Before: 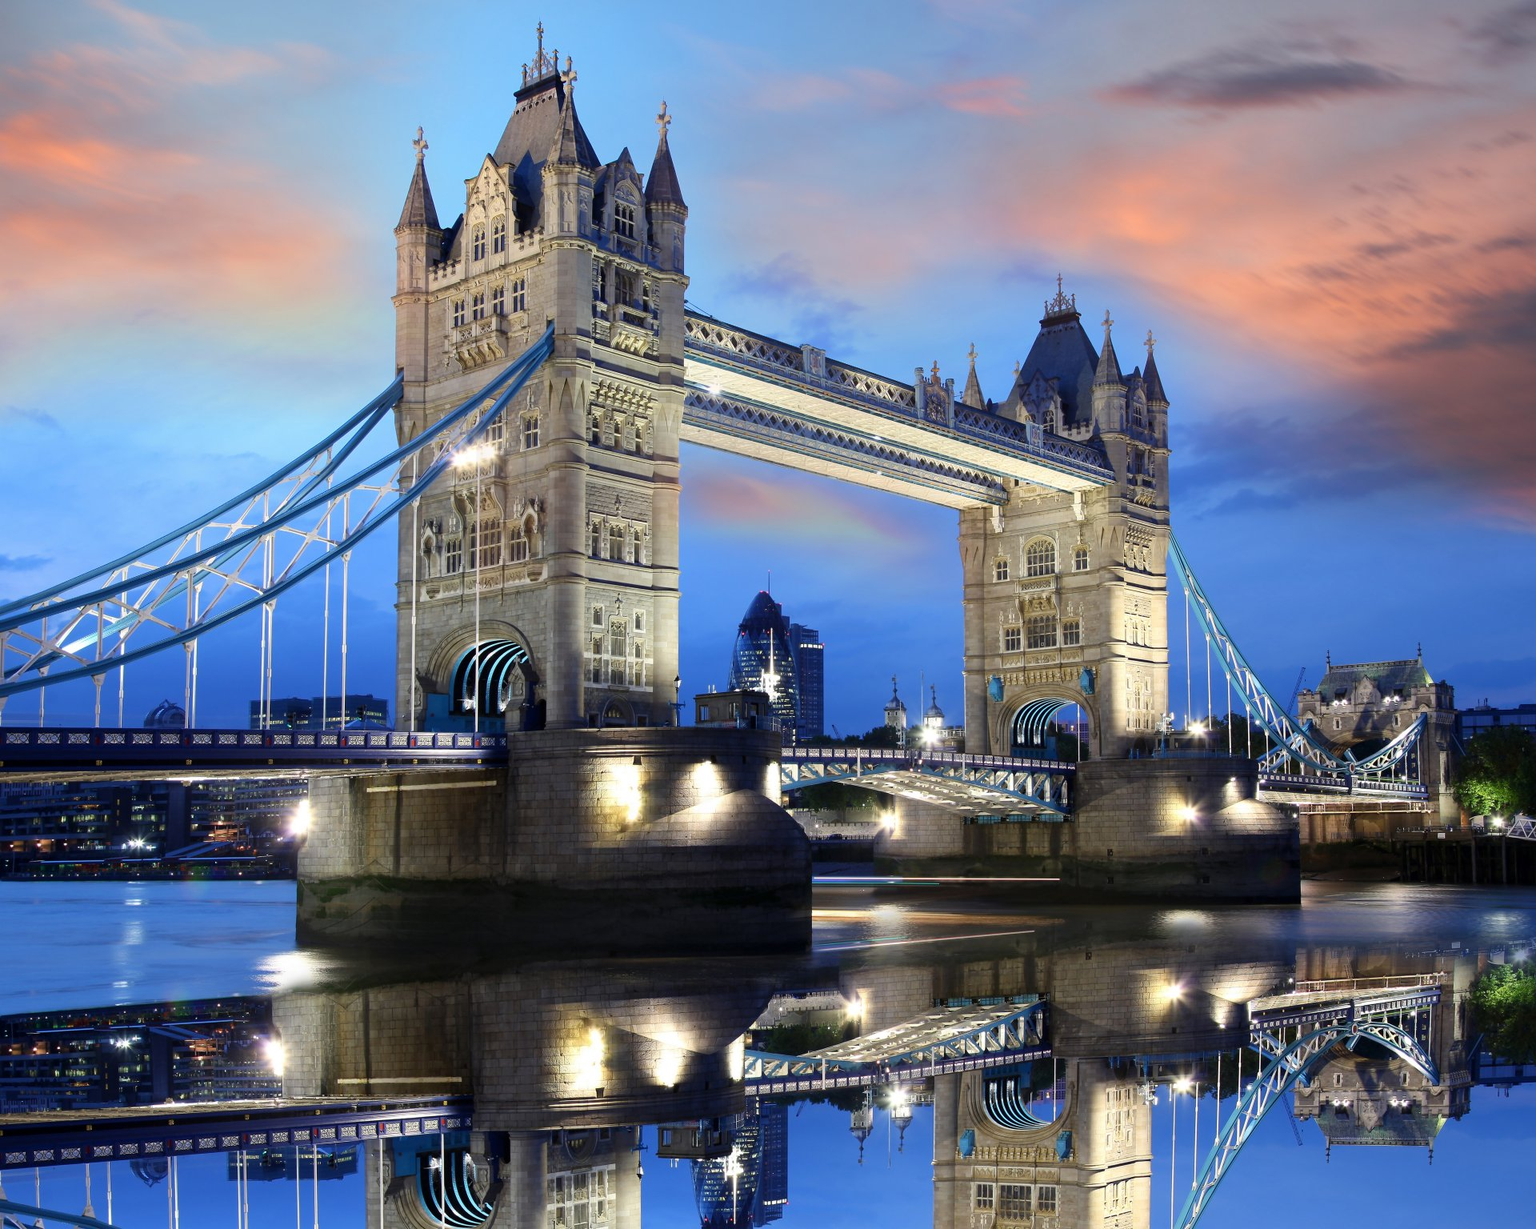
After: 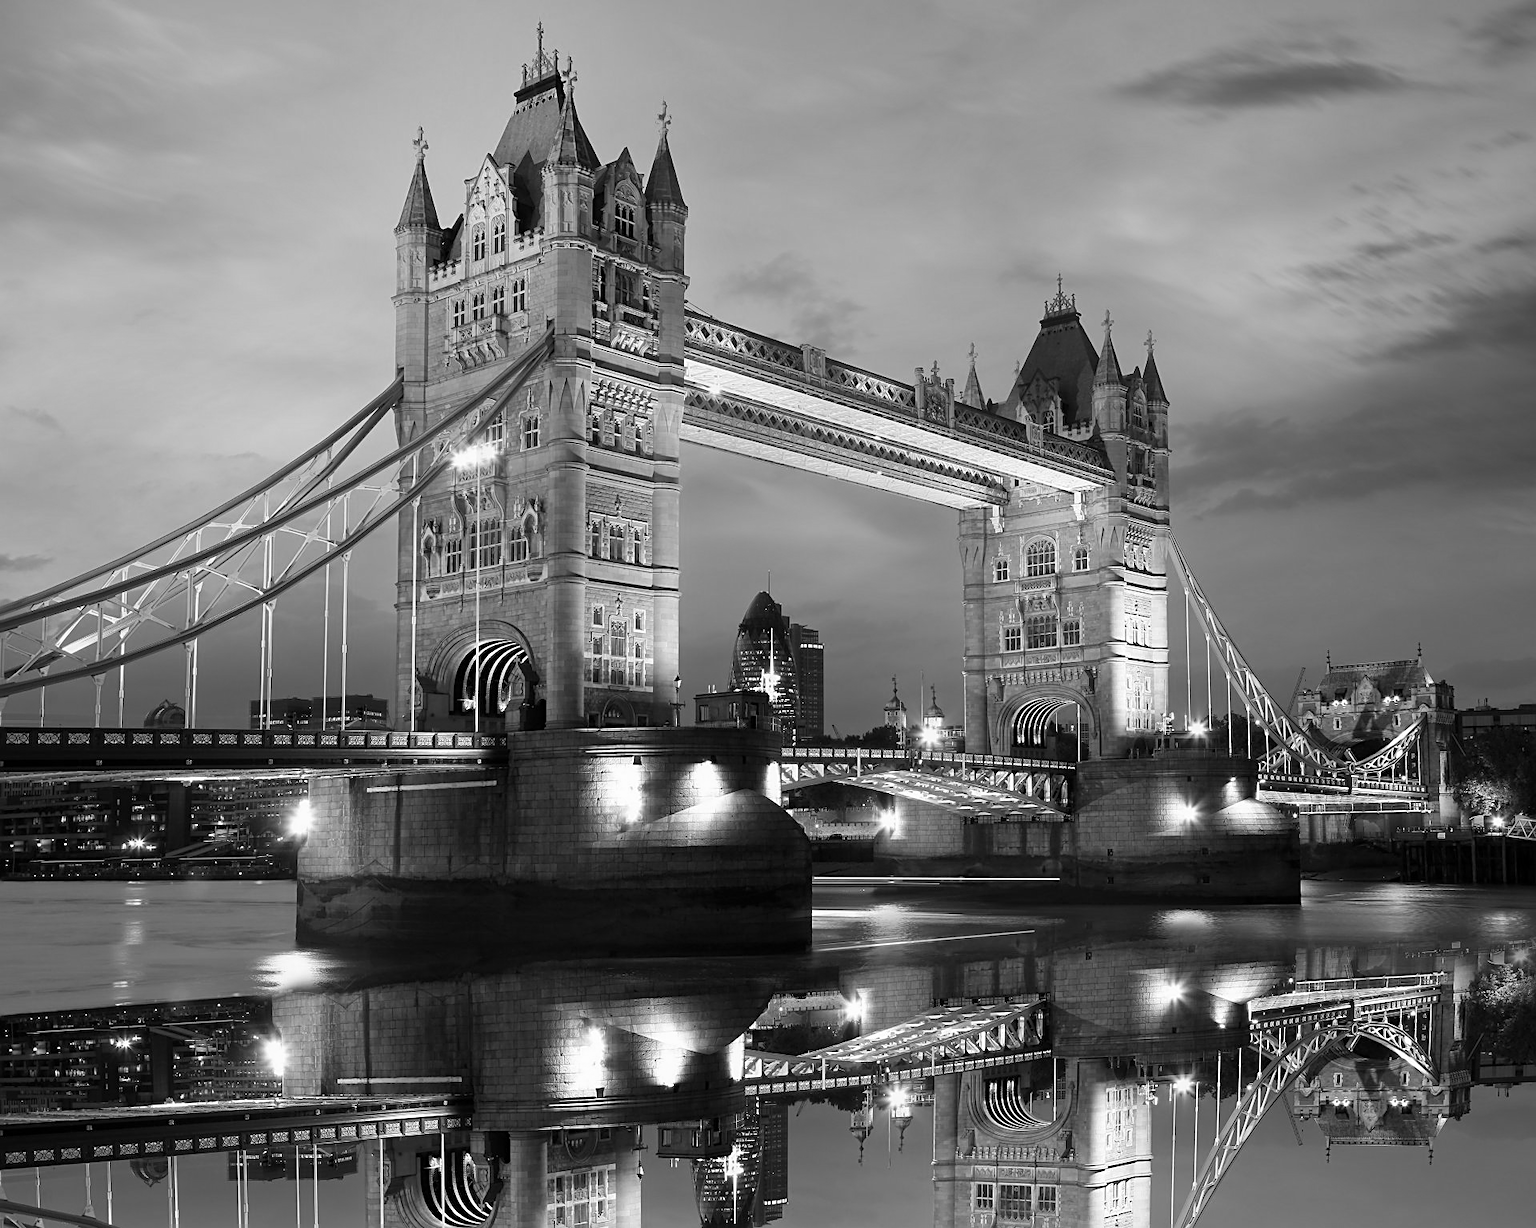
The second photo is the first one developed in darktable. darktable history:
sharpen: on, module defaults
monochrome: a -6.99, b 35.61, size 1.4
